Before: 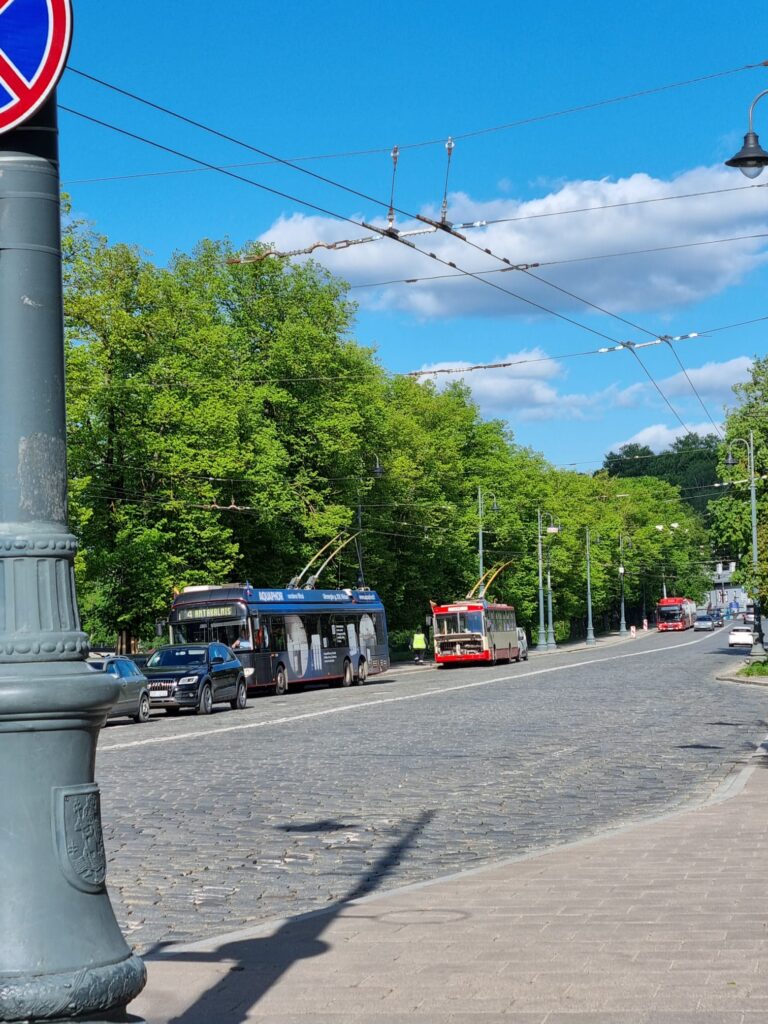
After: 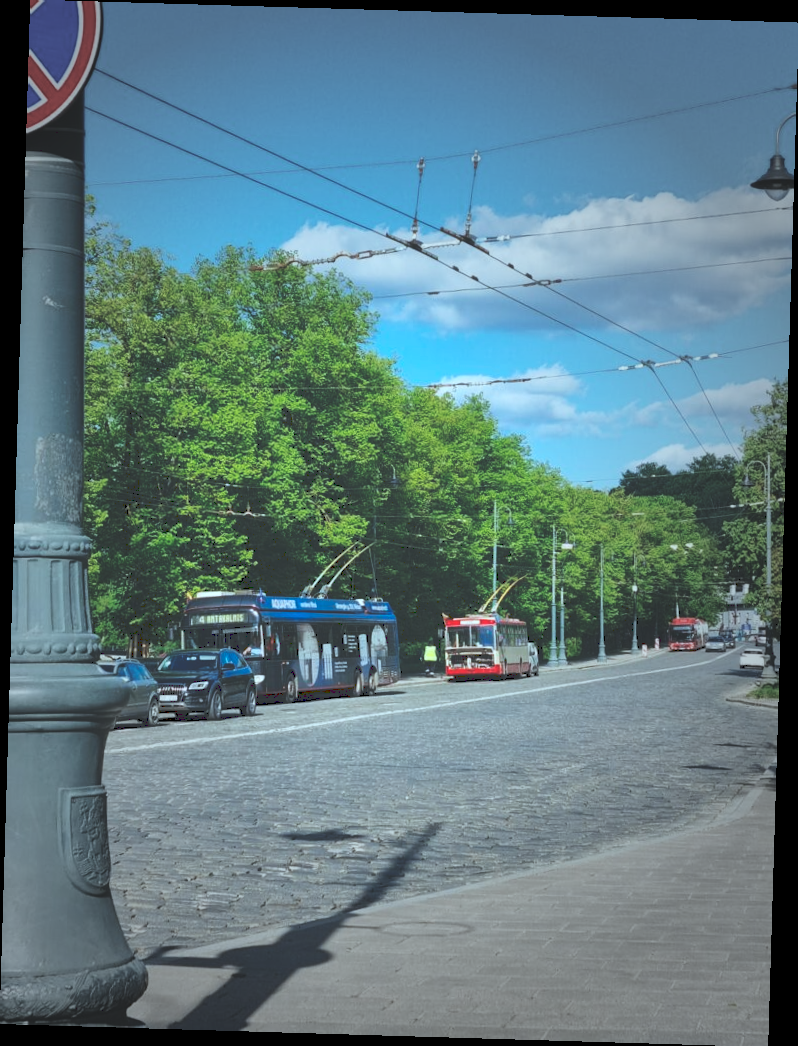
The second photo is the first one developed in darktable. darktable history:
vignetting: fall-off start 33.76%, fall-off radius 64.94%, brightness -0.575, center (-0.12, -0.002), width/height ratio 0.959
tone curve: curves: ch0 [(0, 0) (0.003, 0.224) (0.011, 0.229) (0.025, 0.234) (0.044, 0.242) (0.069, 0.249) (0.1, 0.256) (0.136, 0.265) (0.177, 0.285) (0.224, 0.304) (0.277, 0.337) (0.335, 0.385) (0.399, 0.435) (0.468, 0.507) (0.543, 0.59) (0.623, 0.674) (0.709, 0.763) (0.801, 0.852) (0.898, 0.931) (1, 1)], preserve colors none
color correction: highlights a* -10.04, highlights b* -10.37
rotate and perspective: rotation 1.72°, automatic cropping off
